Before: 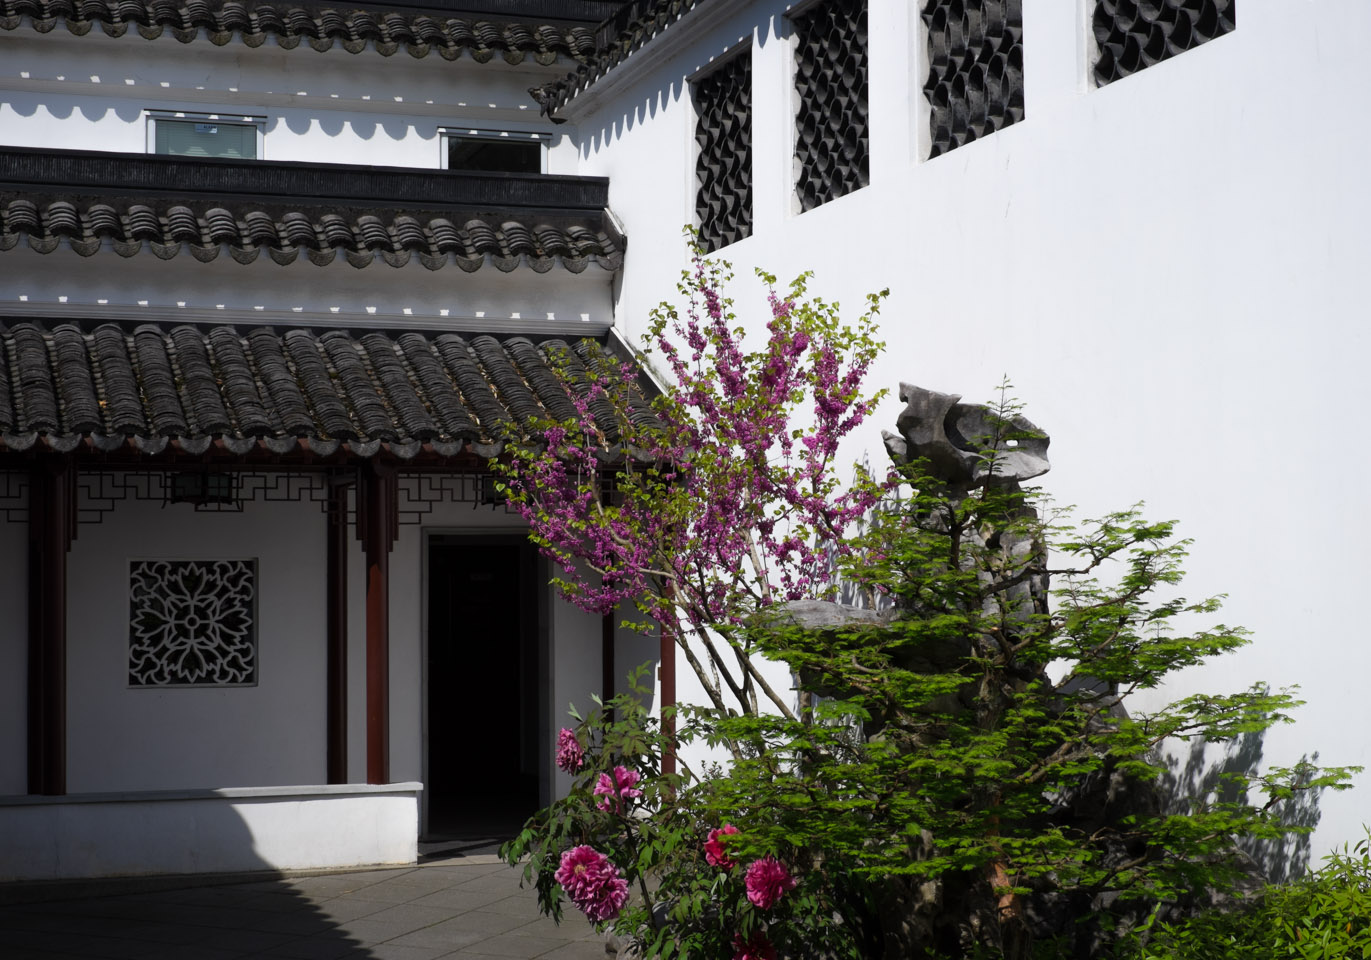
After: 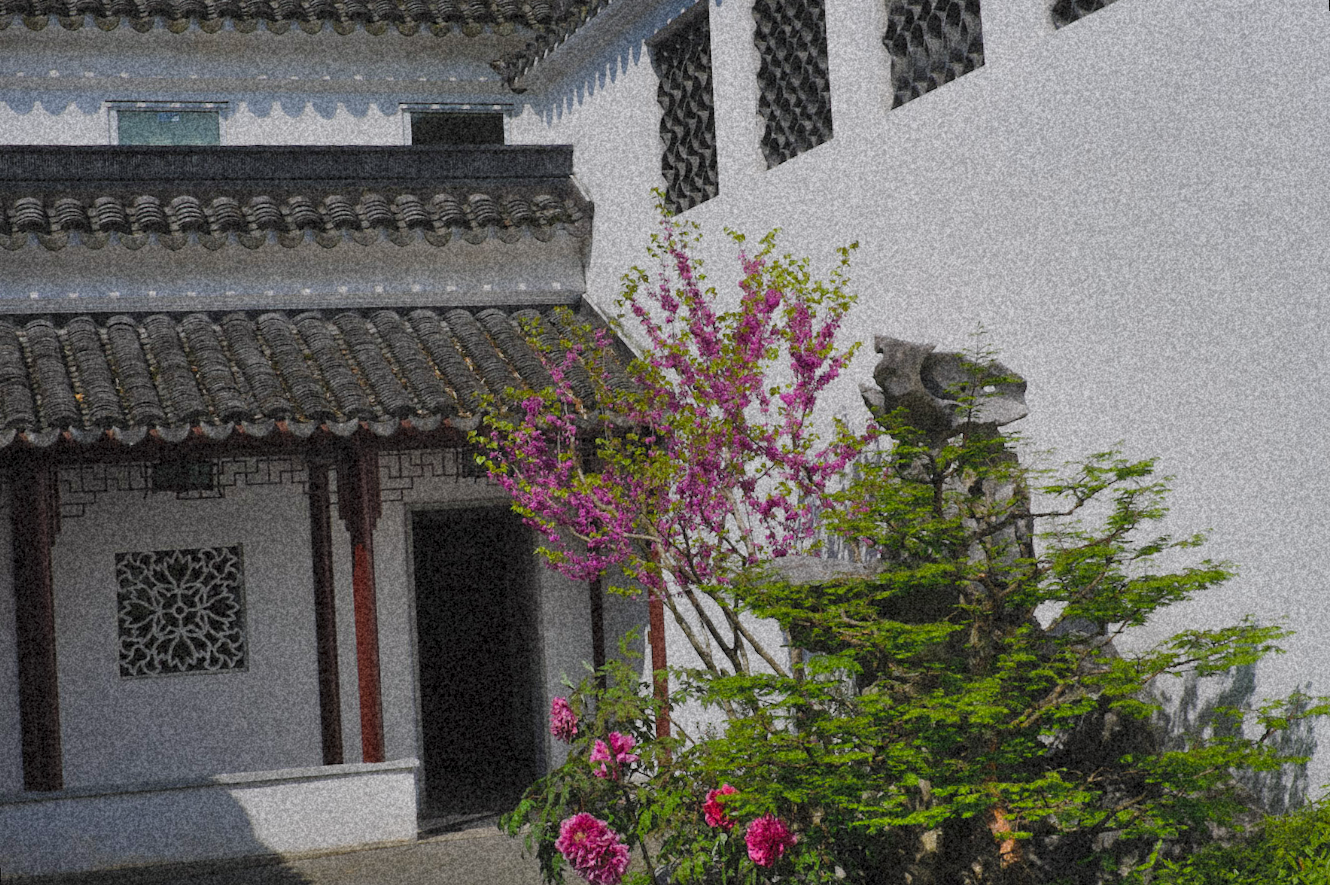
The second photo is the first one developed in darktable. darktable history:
rotate and perspective: rotation -3°, crop left 0.031, crop right 0.968, crop top 0.07, crop bottom 0.93
color balance rgb: shadows lift › chroma 1%, shadows lift › hue 113°, highlights gain › chroma 0.2%, highlights gain › hue 333°, perceptual saturation grading › global saturation 20%, perceptual saturation grading › highlights -50%, perceptual saturation grading › shadows 25%, contrast -10%
shadows and highlights: highlights color adjustment 0%, low approximation 0.01, soften with gaussian
grain: coarseness 46.9 ISO, strength 50.21%, mid-tones bias 0%
local contrast: highlights 68%, shadows 68%, detail 82%, midtone range 0.325
contrast brightness saturation: brightness 0.15
tone equalizer: on, module defaults
exposure: black level correction 0, exposure -0.721 EV, compensate highlight preservation false
